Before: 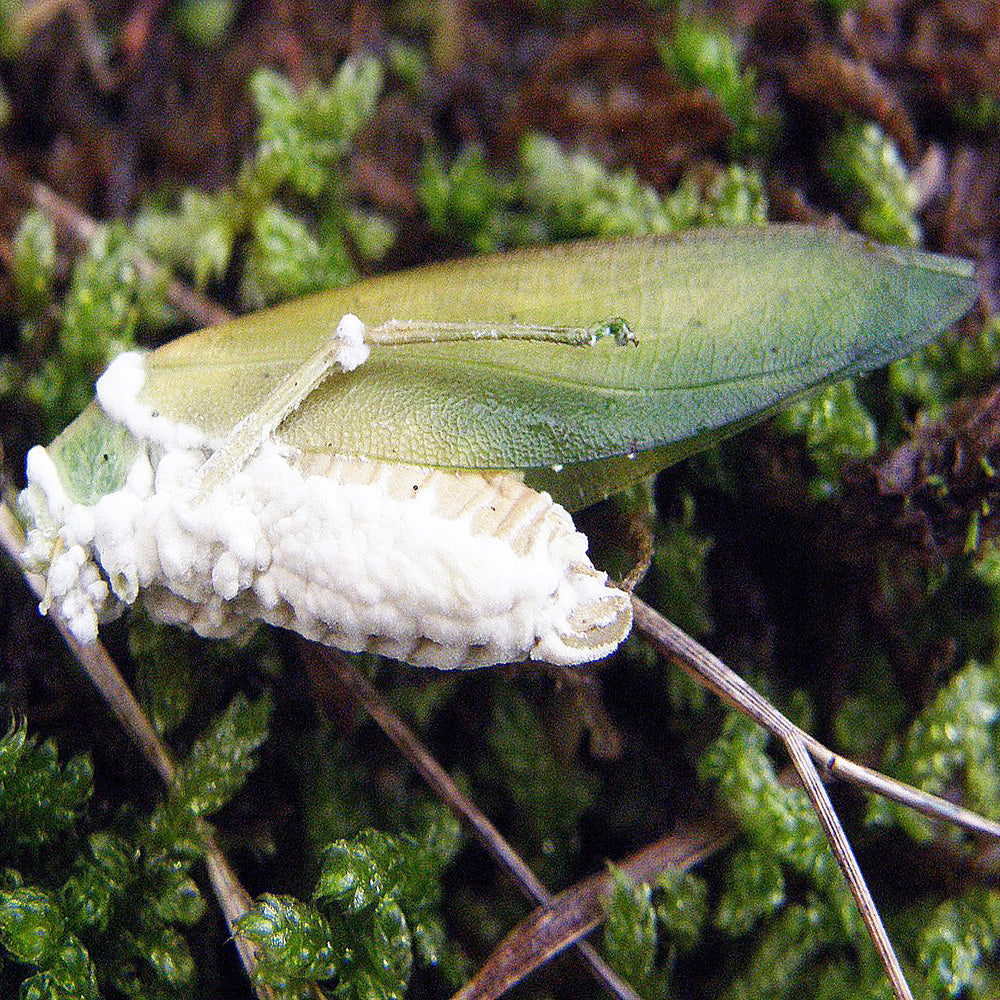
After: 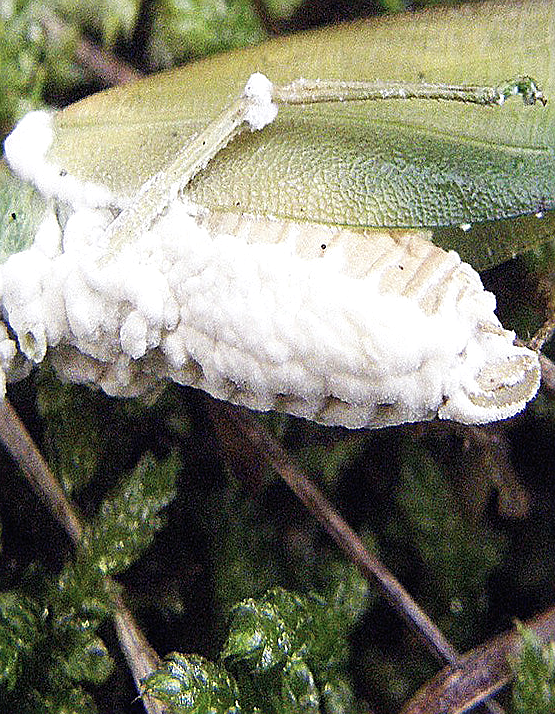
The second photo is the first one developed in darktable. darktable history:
sharpen: on, module defaults
exposure: black level correction -0.001, exposure 0.08 EV, compensate highlight preservation false
crop: left 9.291%, top 24.135%, right 35.134%, bottom 4.449%
tone equalizer: edges refinement/feathering 500, mask exposure compensation -1.57 EV, preserve details guided filter
color correction: highlights b* 0.046, saturation 0.816
